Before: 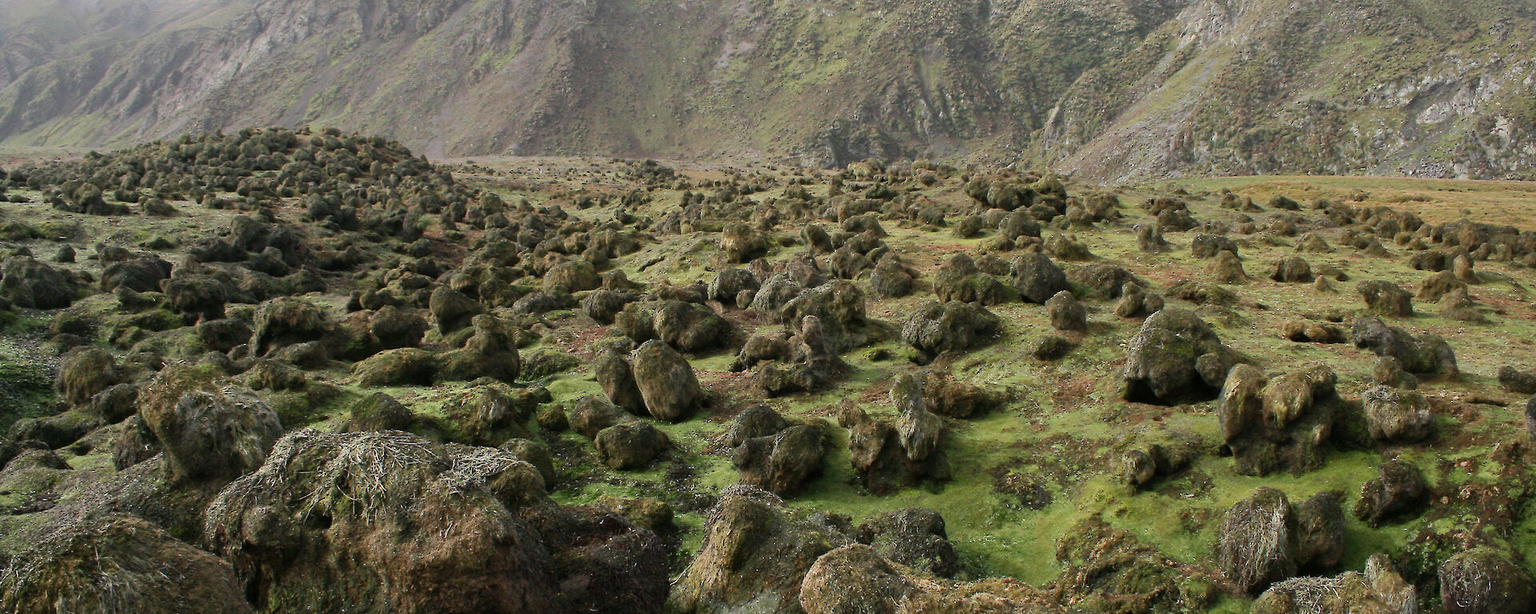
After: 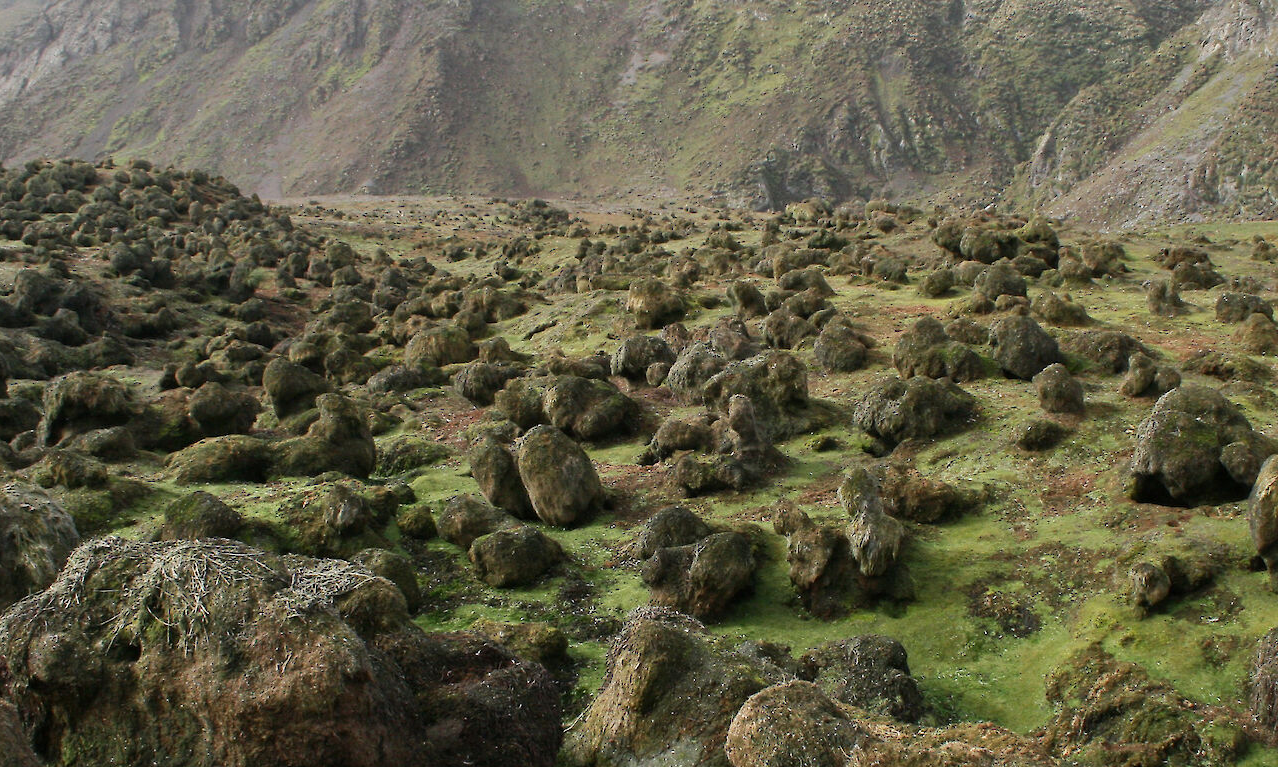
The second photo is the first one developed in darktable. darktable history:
crop and rotate: left 14.289%, right 19.13%
